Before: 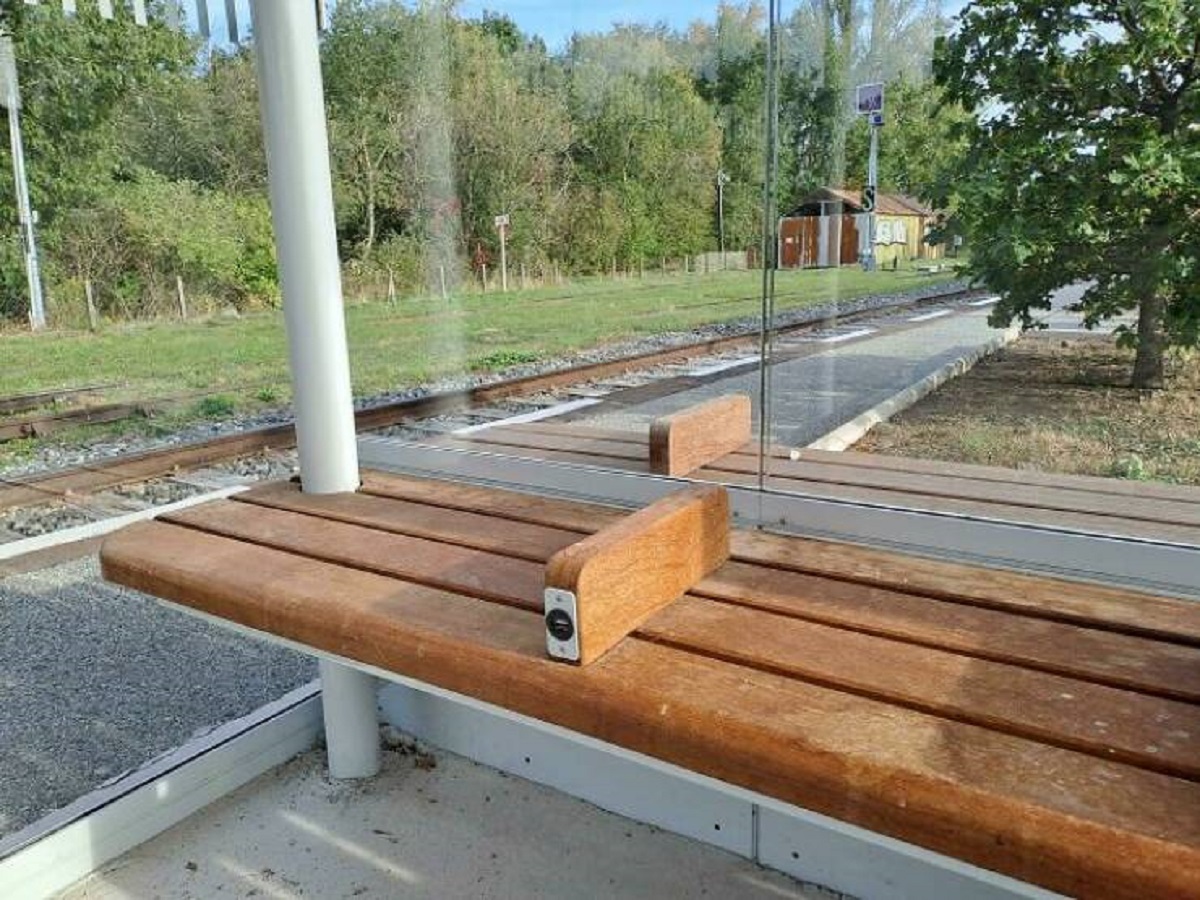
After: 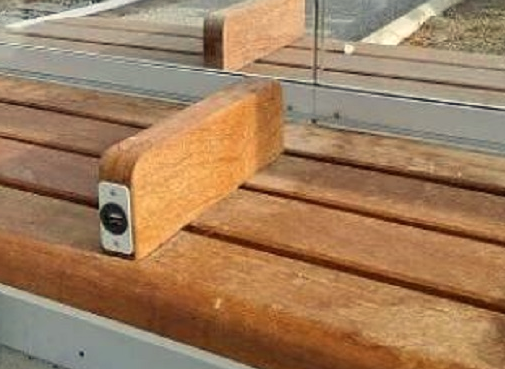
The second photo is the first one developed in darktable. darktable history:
crop: left 37.221%, top 45.169%, right 20.63%, bottom 13.777%
white balance: red 1.029, blue 0.92
